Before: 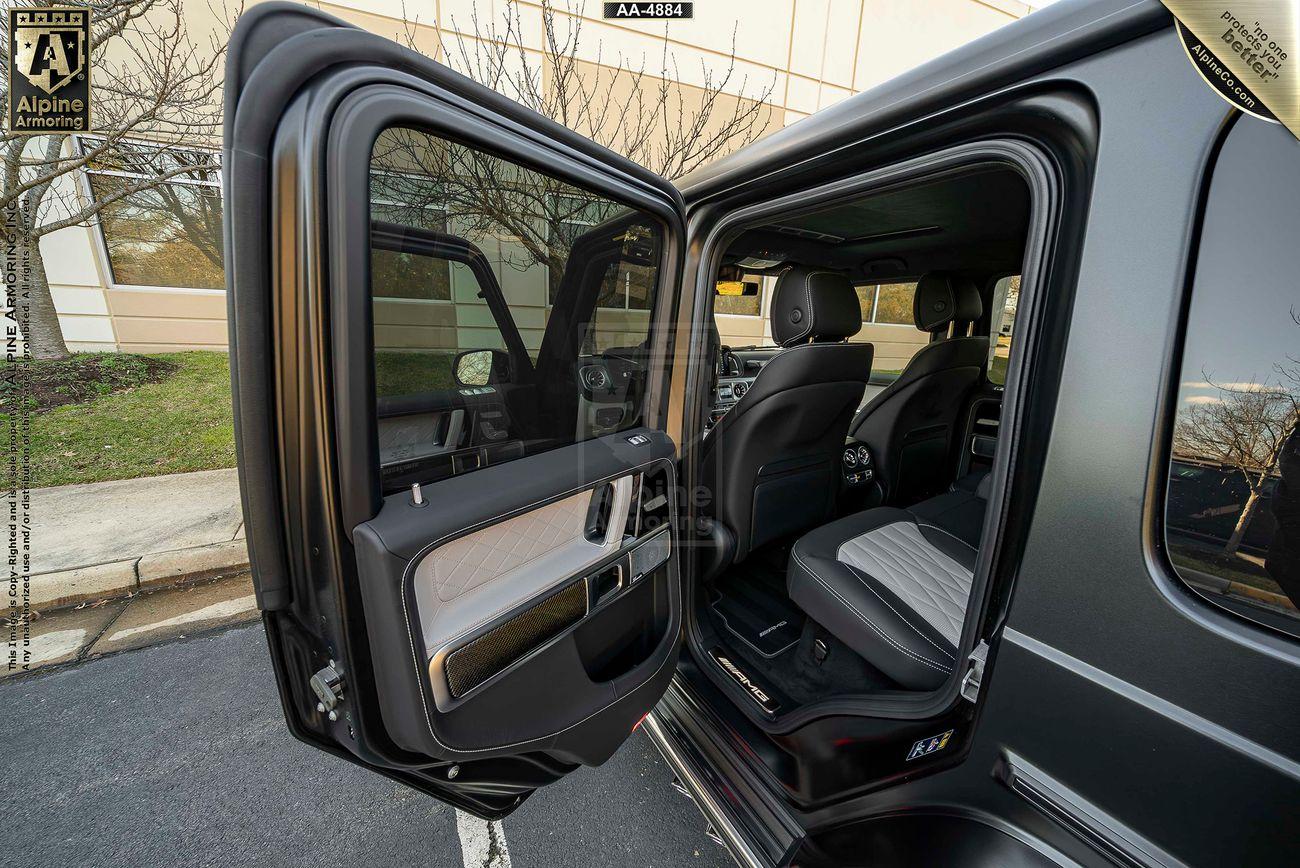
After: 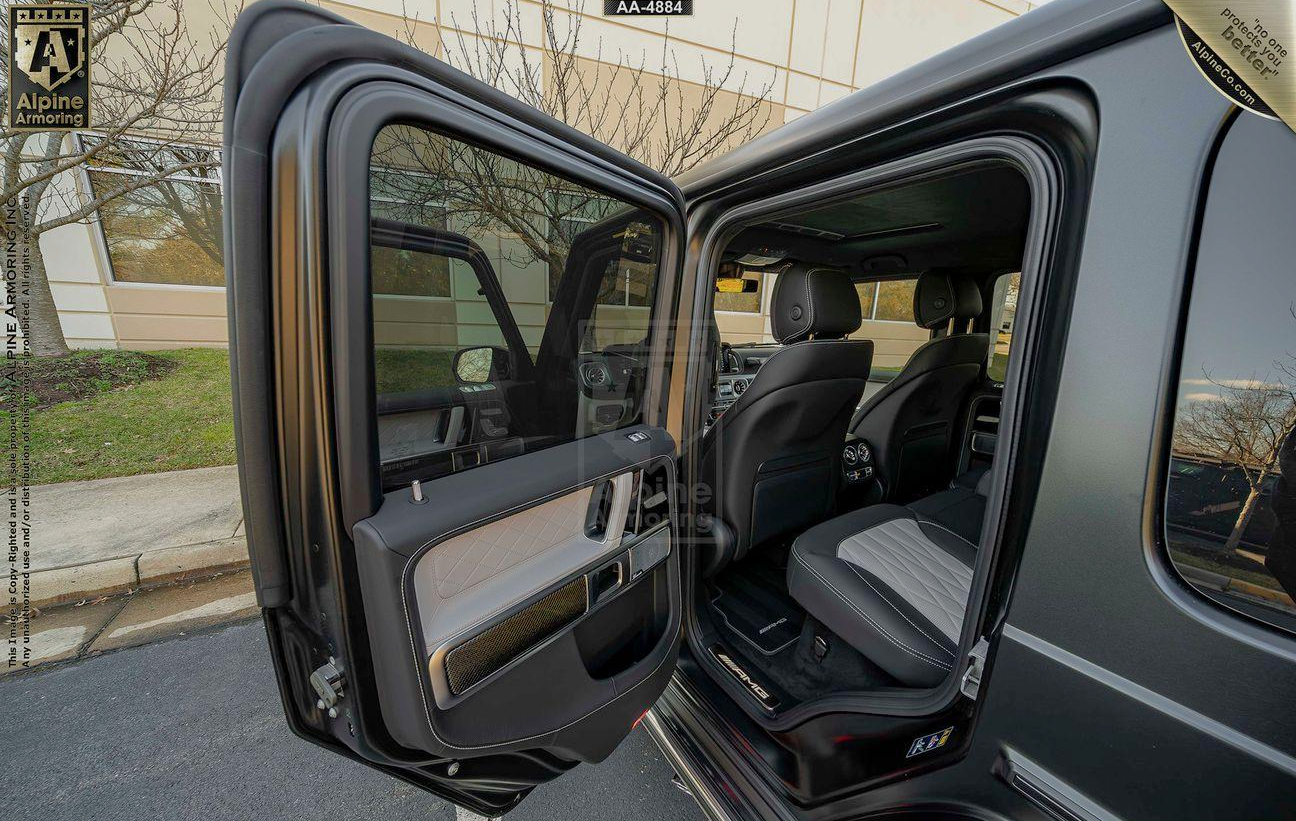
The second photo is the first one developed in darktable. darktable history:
crop: top 0.413%, right 0.264%, bottom 4.997%
tone equalizer: -8 EV 0.212 EV, -7 EV 0.412 EV, -6 EV 0.416 EV, -5 EV 0.238 EV, -3 EV -0.251 EV, -2 EV -0.428 EV, -1 EV -0.413 EV, +0 EV -0.229 EV, edges refinement/feathering 500, mask exposure compensation -1.57 EV, preserve details no
